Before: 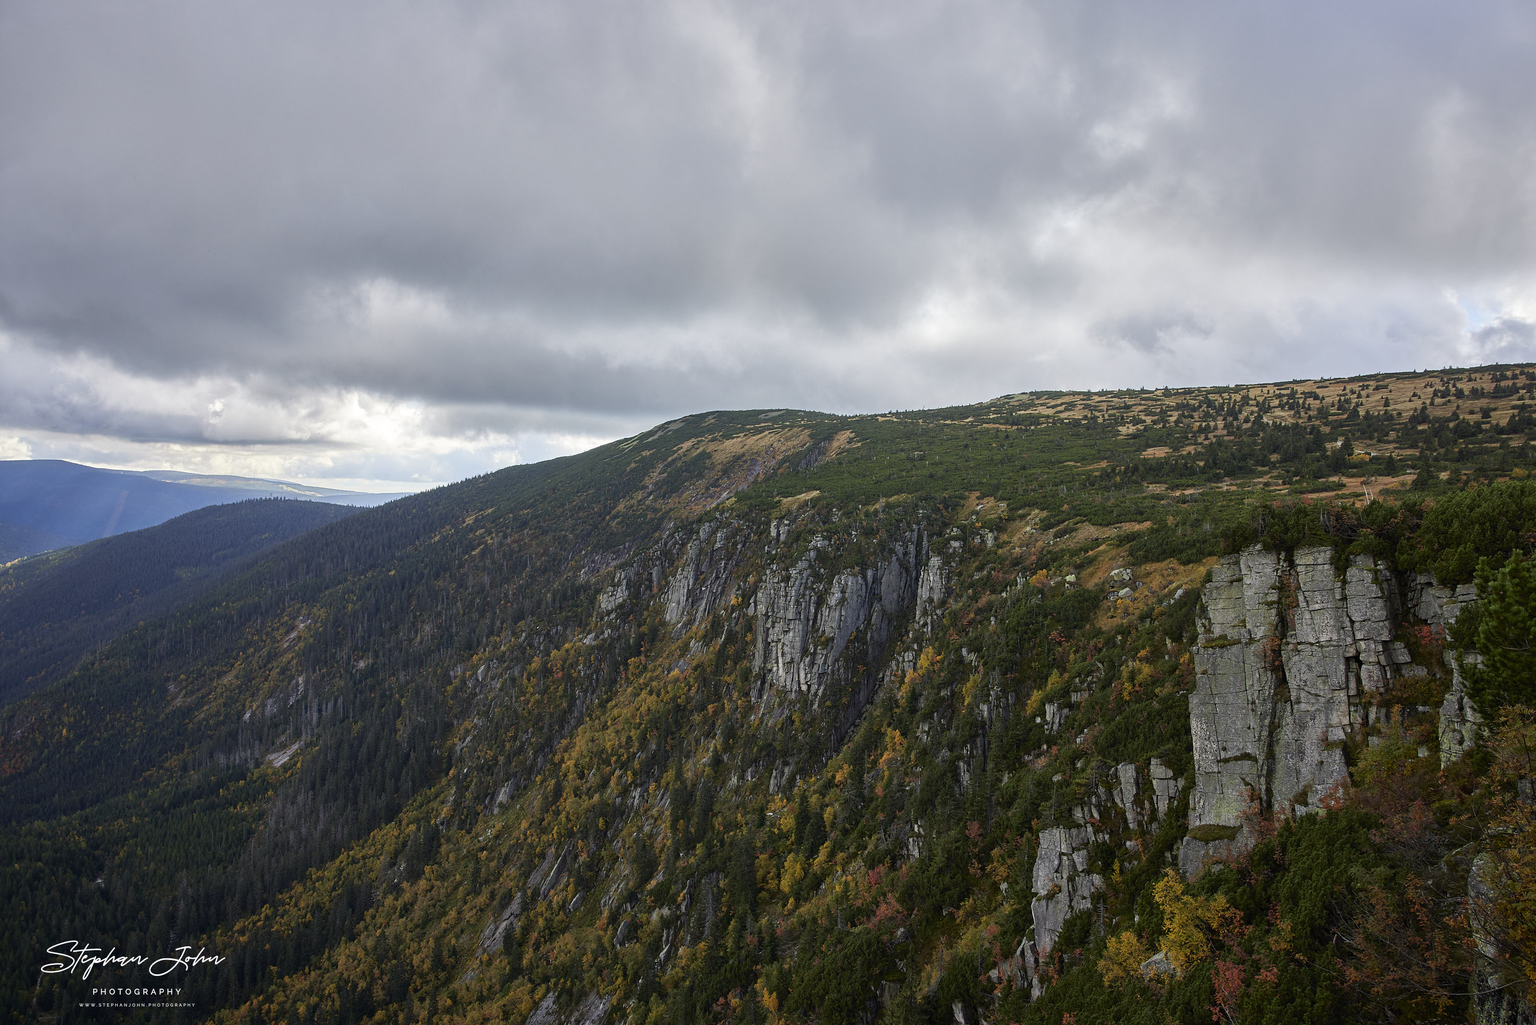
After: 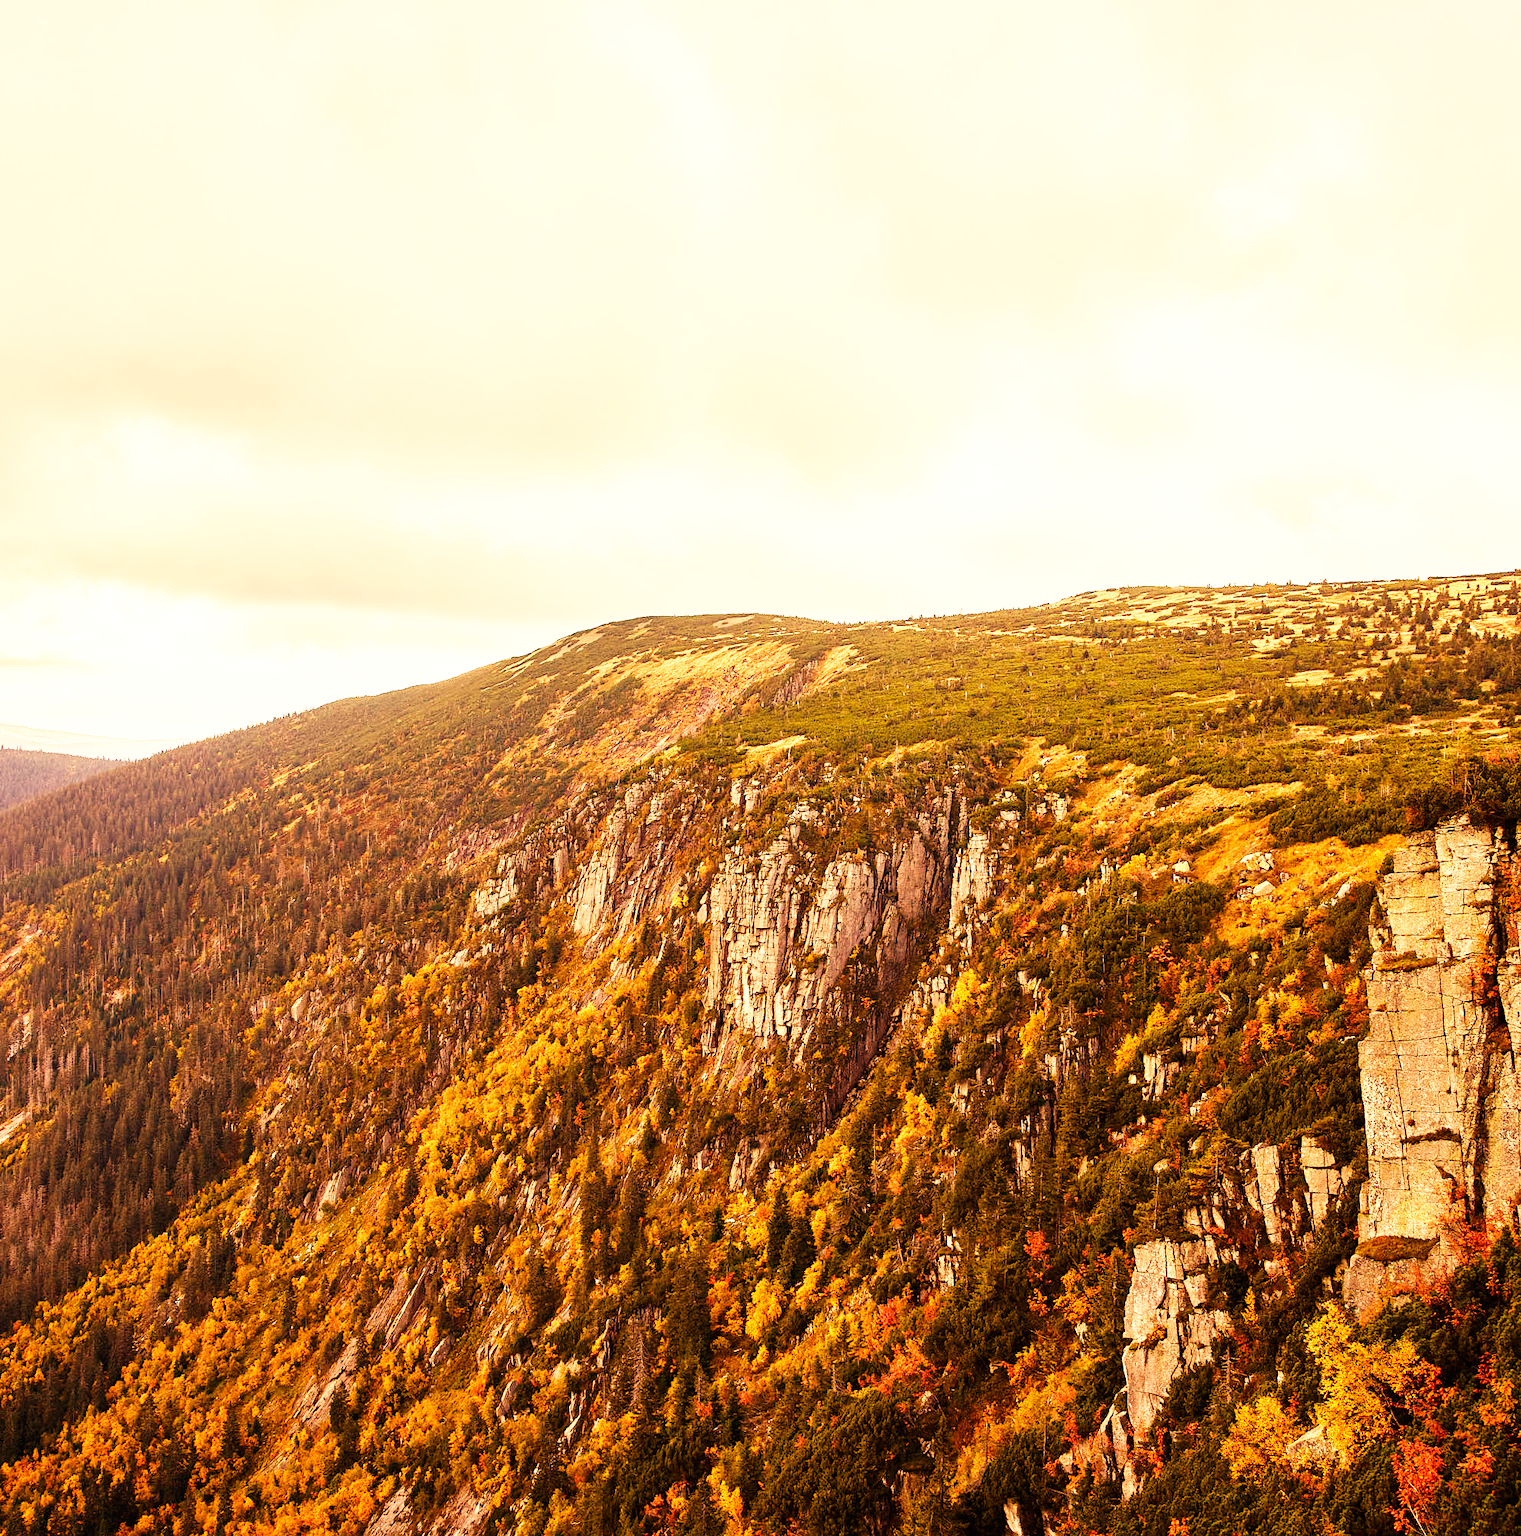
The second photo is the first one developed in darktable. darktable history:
crop and rotate: left 18.442%, right 15.508%
exposure: exposure 0.6 EV, compensate highlight preservation false
white balance: red 1.467, blue 0.684
base curve: curves: ch0 [(0, 0) (0.007, 0.004) (0.027, 0.03) (0.046, 0.07) (0.207, 0.54) (0.442, 0.872) (0.673, 0.972) (1, 1)], preserve colors none
